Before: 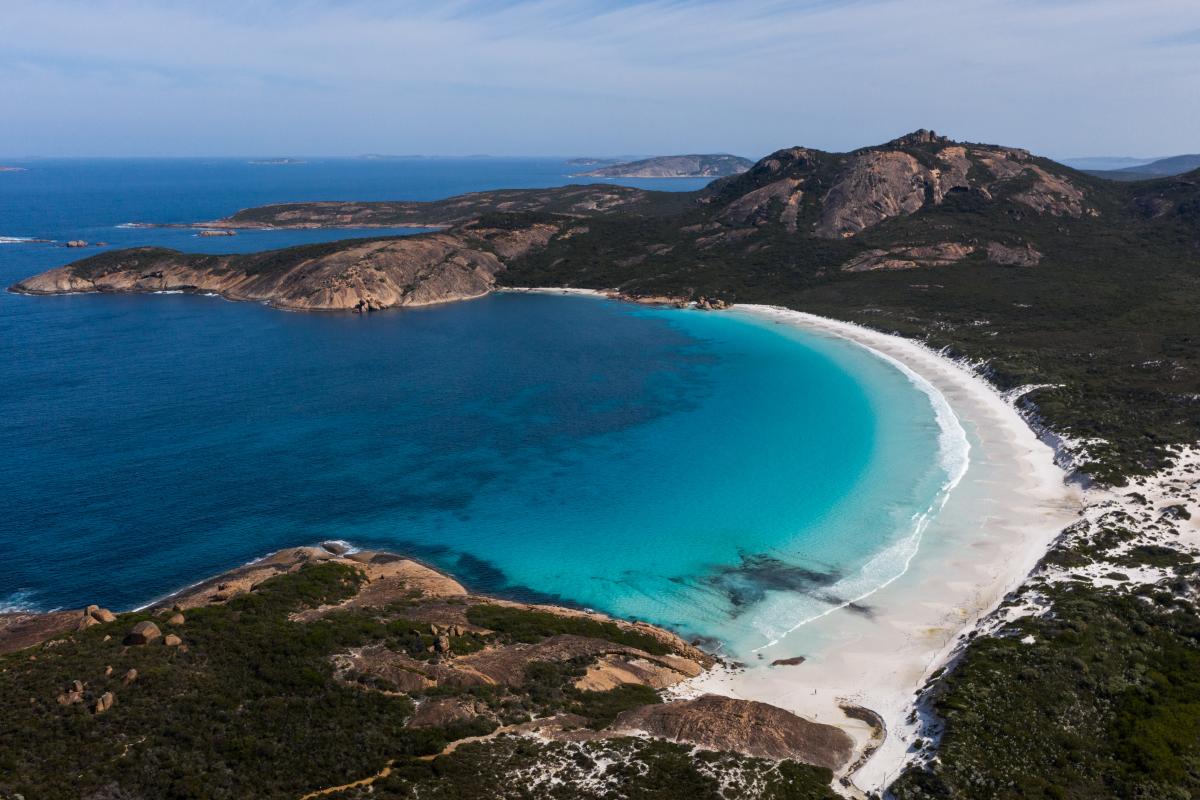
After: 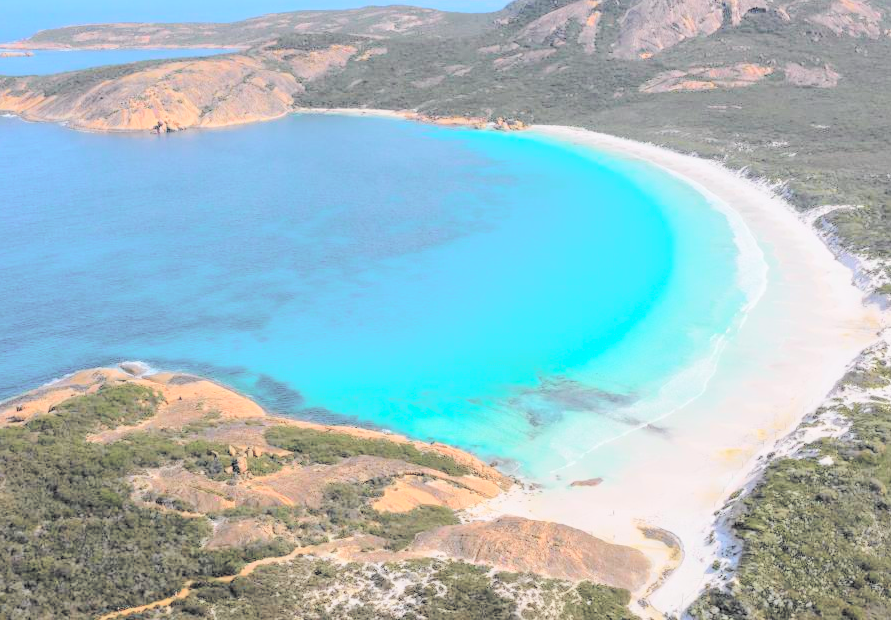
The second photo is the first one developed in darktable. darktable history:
contrast brightness saturation: brightness 0.993
crop: left 16.858%, top 22.401%, right 8.864%
tone curve: curves: ch0 [(0, 0) (0.051, 0.03) (0.096, 0.071) (0.251, 0.234) (0.461, 0.515) (0.605, 0.692) (0.761, 0.824) (0.881, 0.907) (1, 0.984)]; ch1 [(0, 0) (0.1, 0.038) (0.318, 0.243) (0.399, 0.351) (0.478, 0.469) (0.499, 0.499) (0.534, 0.541) (0.567, 0.592) (0.601, 0.629) (0.666, 0.7) (1, 1)]; ch2 [(0, 0) (0.453, 0.45) (0.479, 0.483) (0.504, 0.499) (0.52, 0.519) (0.541, 0.559) (0.601, 0.622) (0.824, 0.815) (1, 1)], color space Lab, independent channels, preserve colors none
